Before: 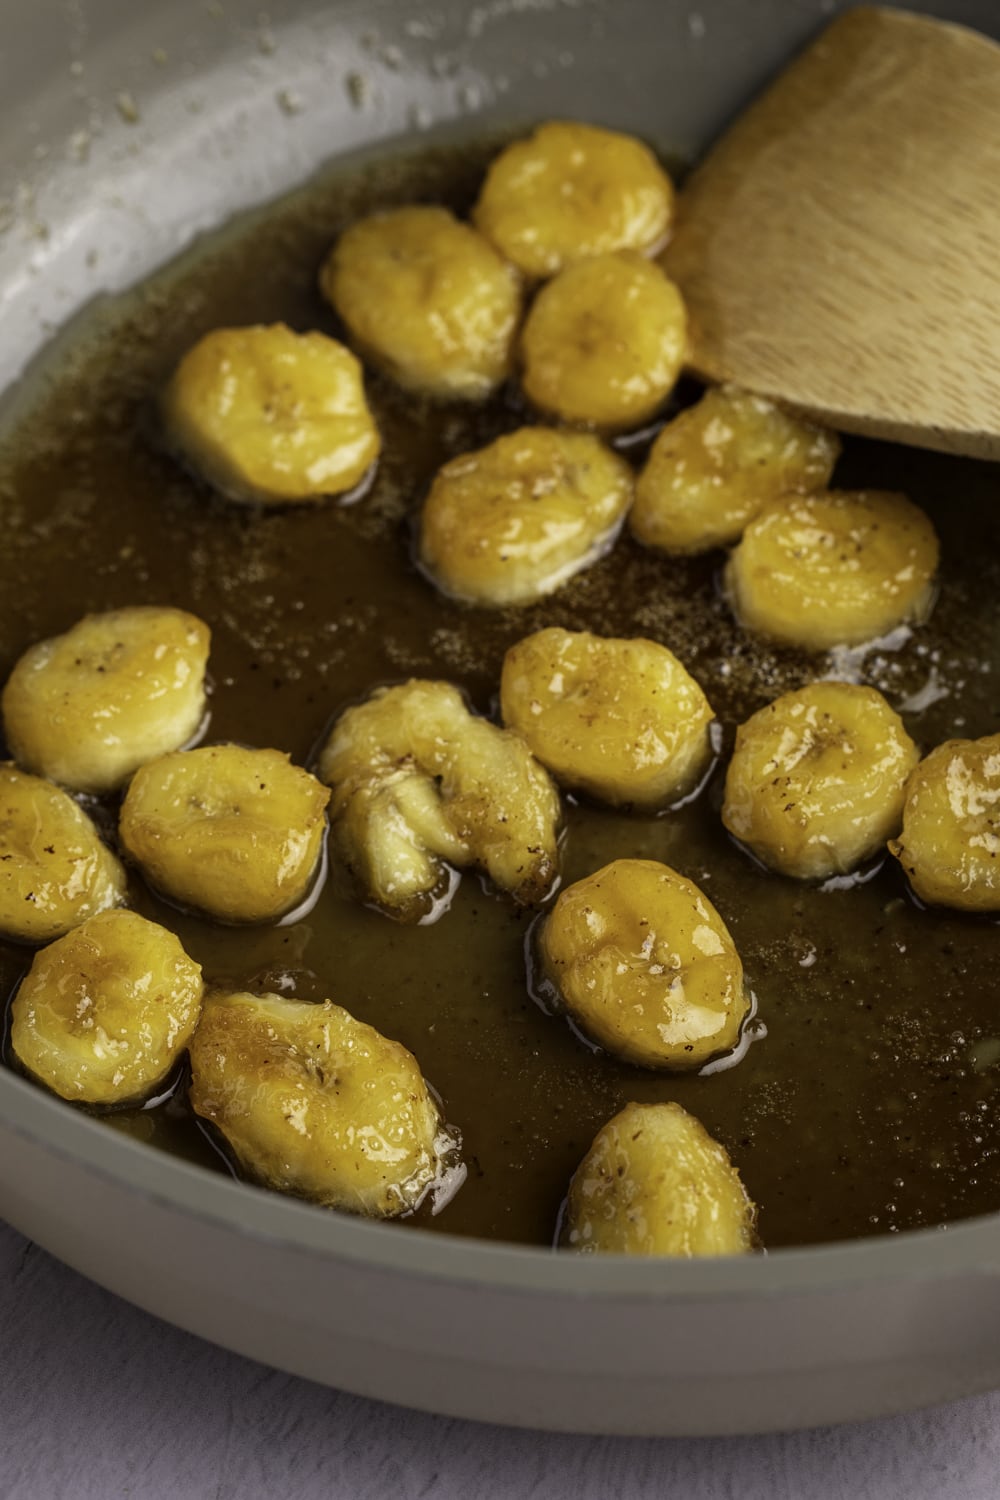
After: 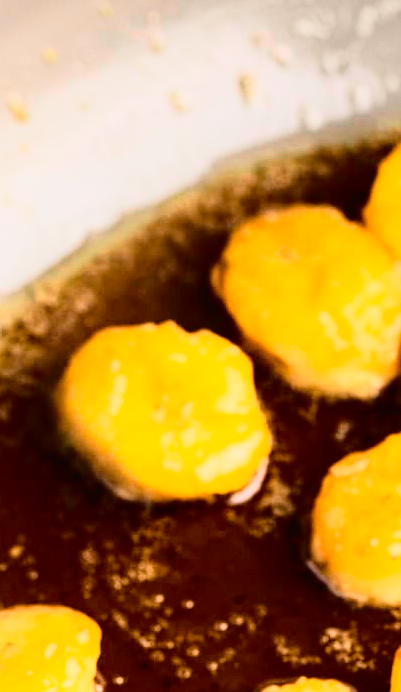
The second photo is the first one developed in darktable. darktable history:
tone curve: curves: ch0 [(0, 0.014) (0.17, 0.099) (0.398, 0.423) (0.728, 0.808) (0.877, 0.91) (0.99, 0.955)]; ch1 [(0, 0) (0.377, 0.325) (0.493, 0.491) (0.505, 0.504) (0.515, 0.515) (0.554, 0.575) (0.623, 0.643) (0.701, 0.718) (1, 1)]; ch2 [(0, 0) (0.423, 0.453) (0.481, 0.485) (0.501, 0.501) (0.531, 0.527) (0.586, 0.597) (0.663, 0.706) (0.717, 0.753) (1, 0.991)], color space Lab, independent channels, preserve colors none
crop and rotate: left 11.033%, top 0.073%, right 48.827%, bottom 53.742%
contrast brightness saturation: contrast 0.136
base curve: curves: ch0 [(0, 0) (0.007, 0.004) (0.027, 0.03) (0.046, 0.07) (0.207, 0.54) (0.442, 0.872) (0.673, 0.972) (1, 1)]
